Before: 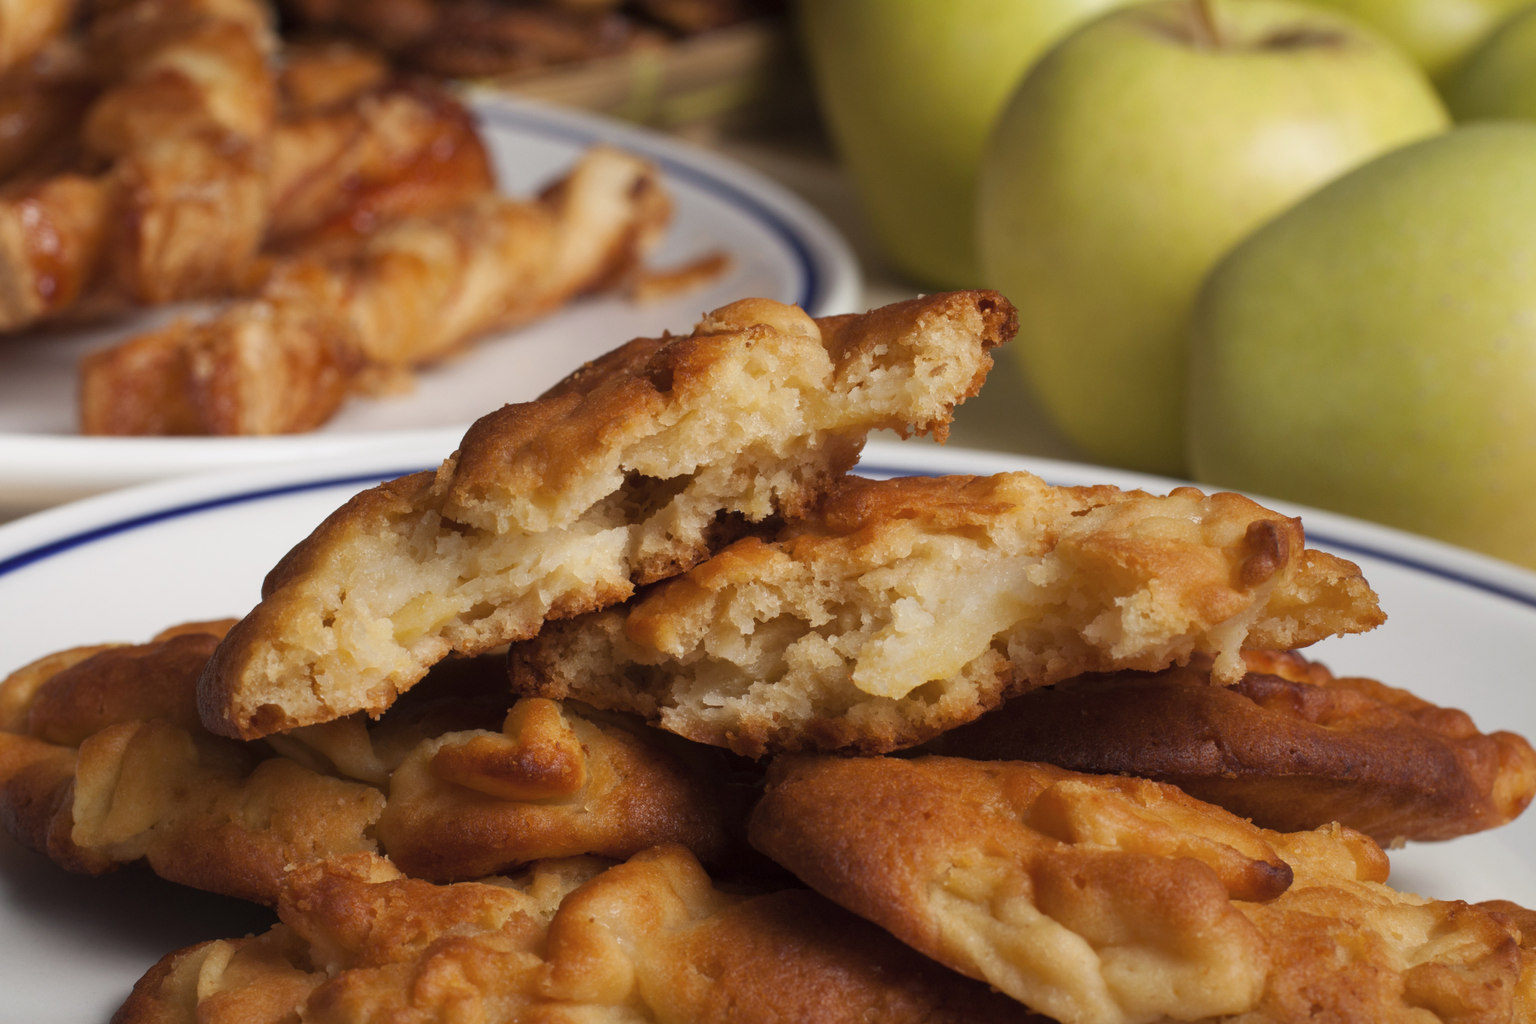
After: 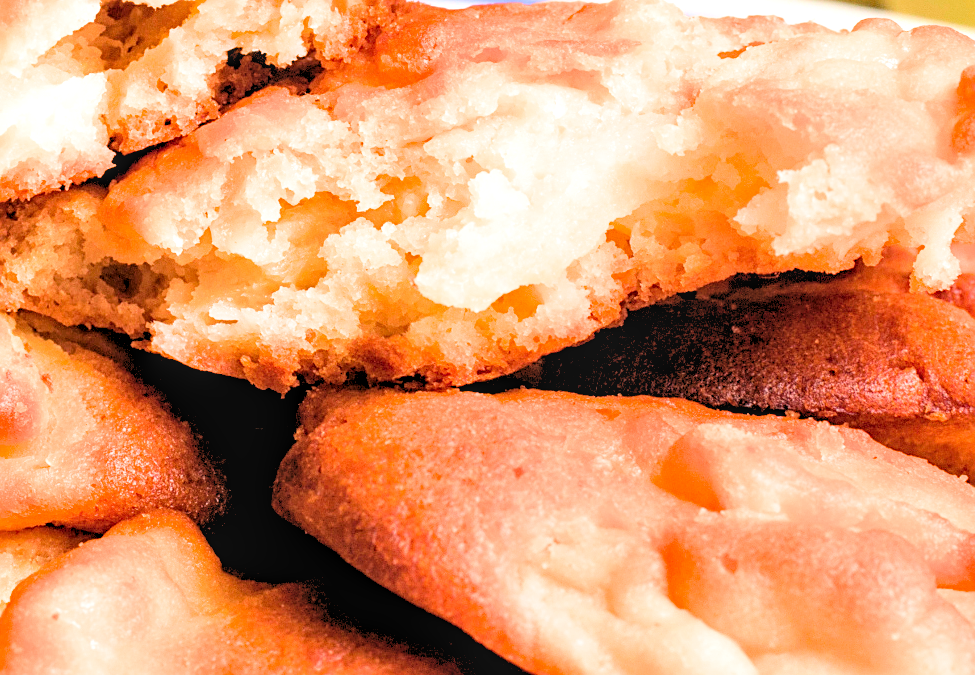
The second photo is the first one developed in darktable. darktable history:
levels: levels [0.093, 0.434, 0.988]
exposure: exposure 1.992 EV, compensate highlight preservation false
tone equalizer: -8 EV -0.783 EV, -7 EV -0.705 EV, -6 EV -0.614 EV, -5 EV -0.395 EV, -3 EV 0.388 EV, -2 EV 0.6 EV, -1 EV 0.7 EV, +0 EV 0.762 EV, edges refinement/feathering 500, mask exposure compensation -1.57 EV, preserve details no
sharpen: on, module defaults
crop: left 35.925%, top 46.307%, right 18.116%, bottom 5.979%
local contrast: on, module defaults
filmic rgb: black relative exposure -16 EV, white relative exposure 6.91 EV, hardness 4.67, color science v6 (2022)
